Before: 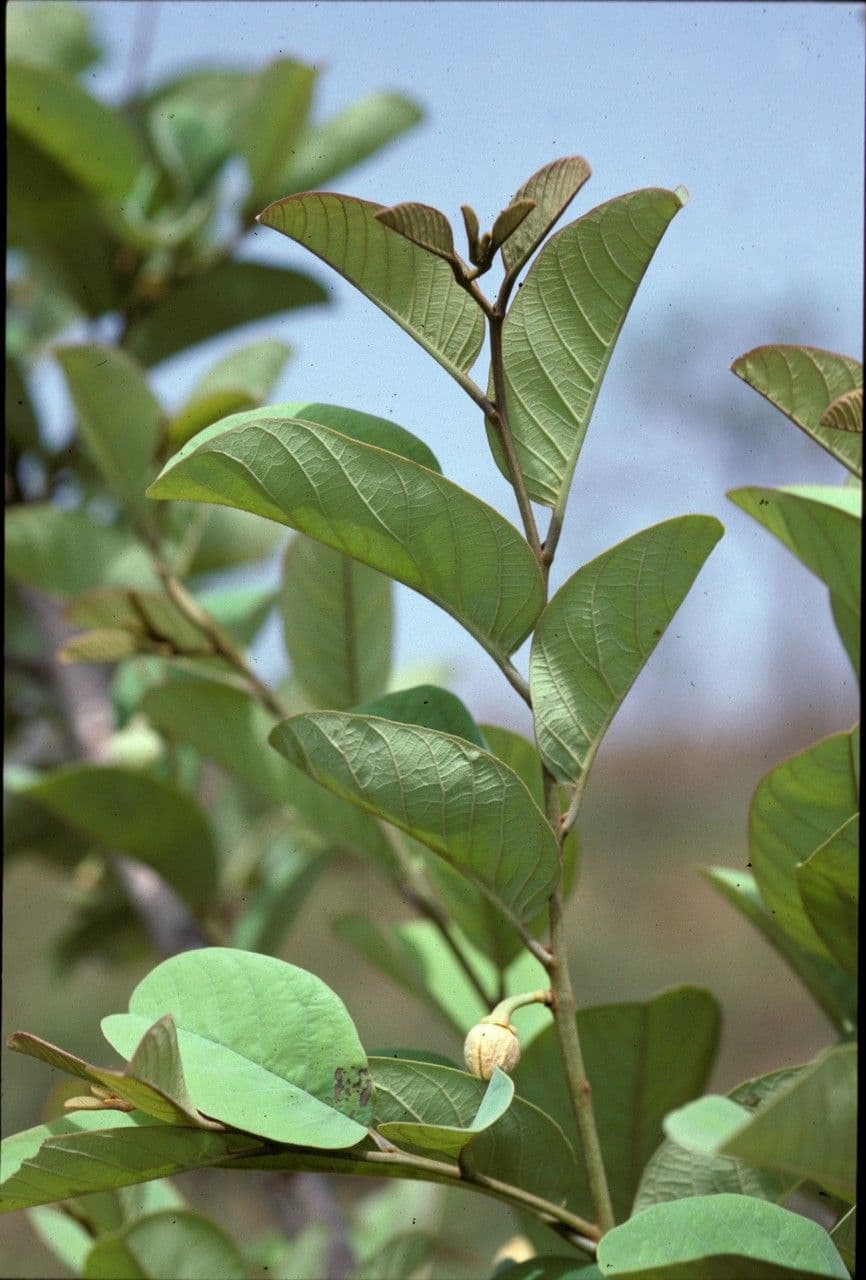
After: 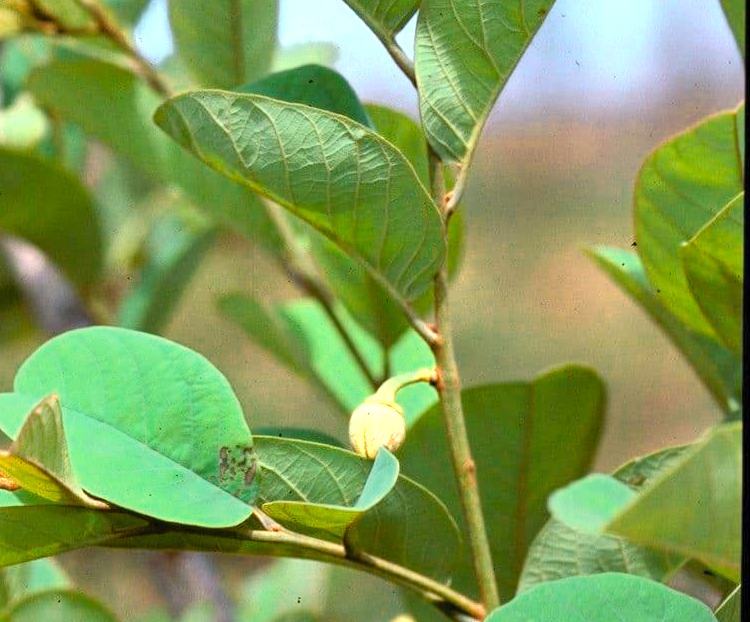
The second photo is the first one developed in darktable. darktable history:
contrast brightness saturation: contrast 0.2, brightness 0.191, saturation 0.803
shadows and highlights: shadows 52.87, soften with gaussian
crop and rotate: left 13.319%, top 48.587%, bottom 2.771%
color zones: curves: ch0 [(0.018, 0.548) (0.197, 0.654) (0.425, 0.447) (0.605, 0.658) (0.732, 0.579)]; ch1 [(0.105, 0.531) (0.224, 0.531) (0.386, 0.39) (0.618, 0.456) (0.732, 0.456) (0.956, 0.421)]; ch2 [(0.039, 0.583) (0.215, 0.465) (0.399, 0.544) (0.465, 0.548) (0.614, 0.447) (0.724, 0.43) (0.882, 0.623) (0.956, 0.632)]
